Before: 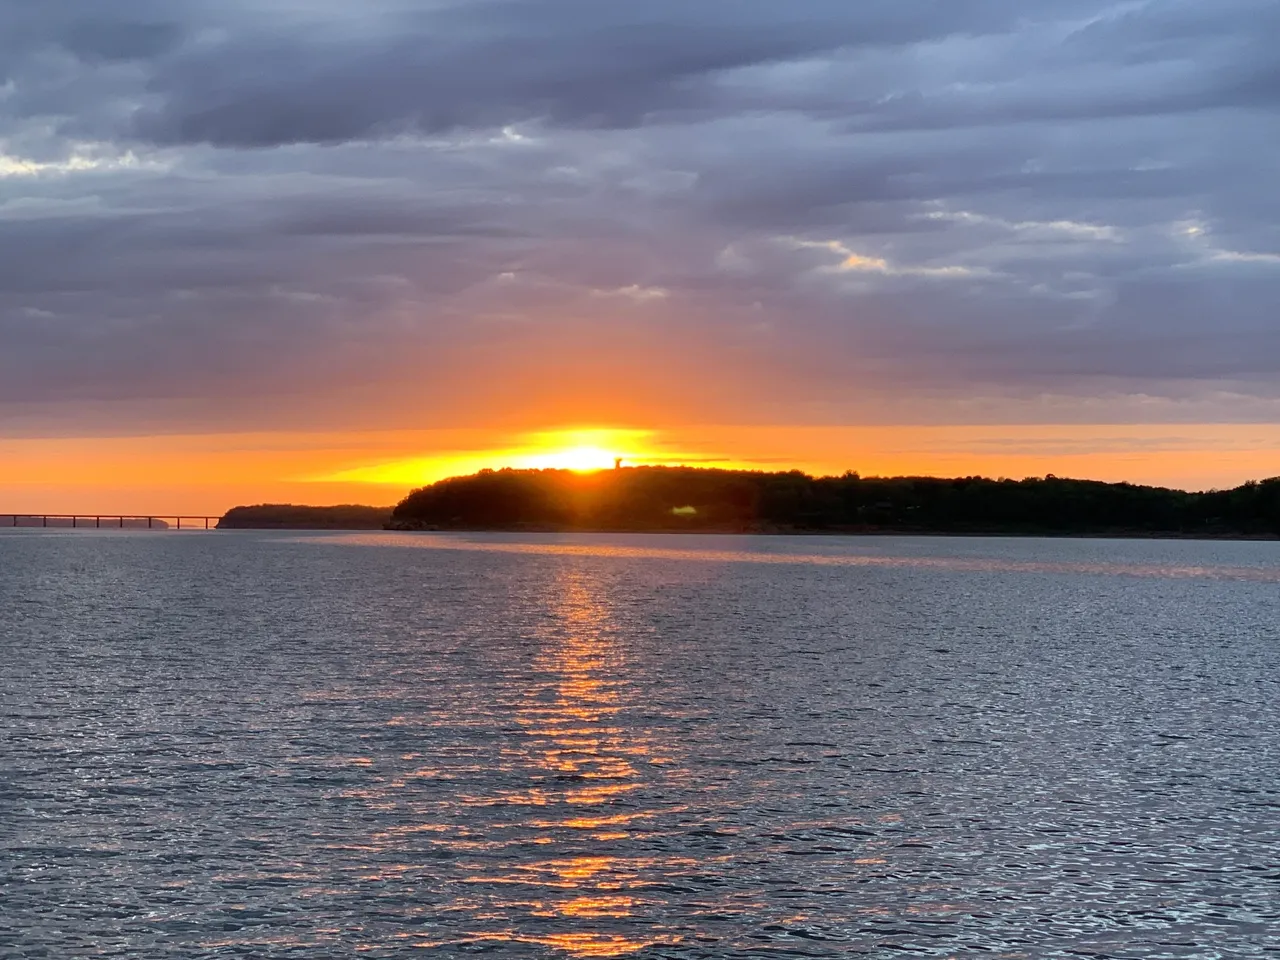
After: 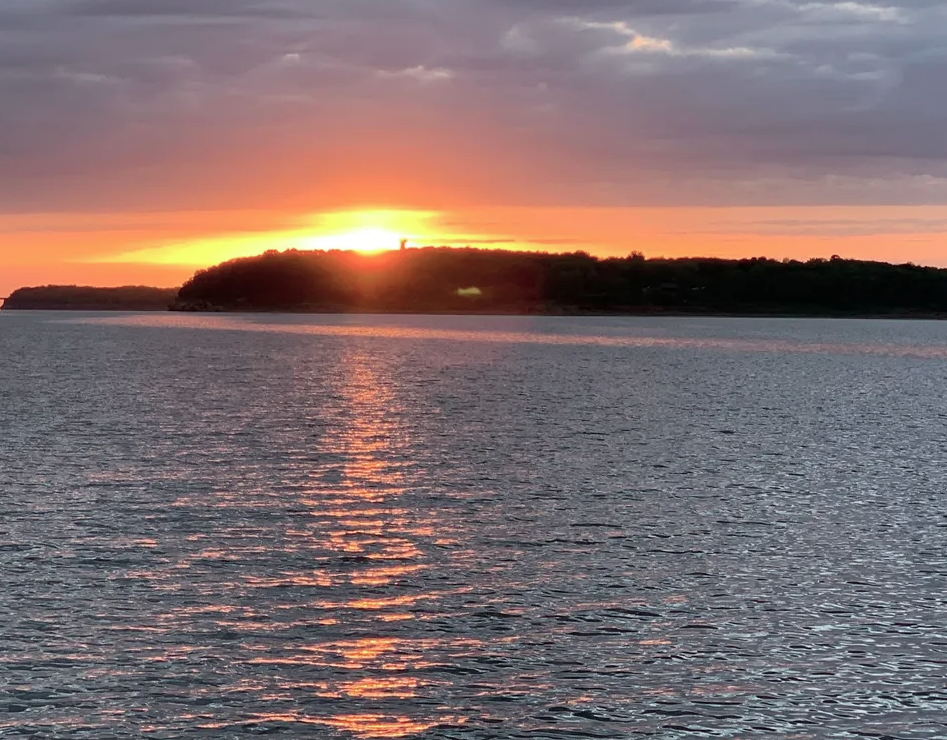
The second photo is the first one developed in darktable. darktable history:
color contrast: blue-yellow contrast 0.7
crop: left 16.871%, top 22.857%, right 9.116%
